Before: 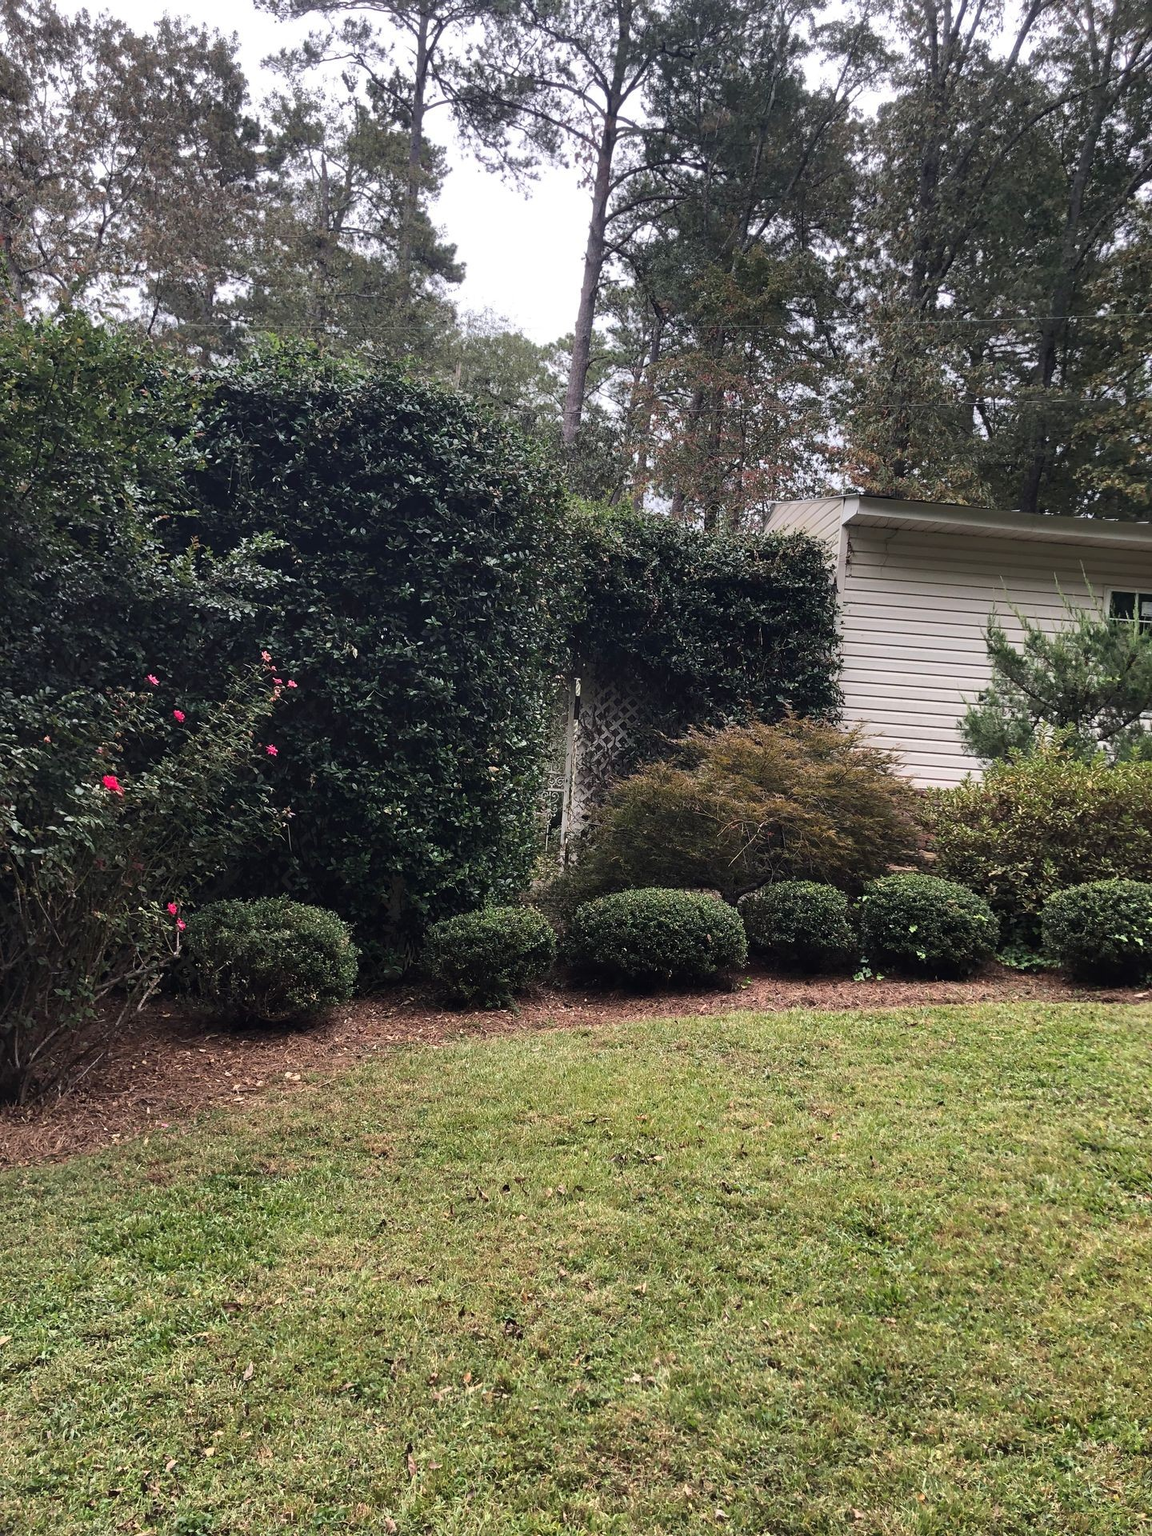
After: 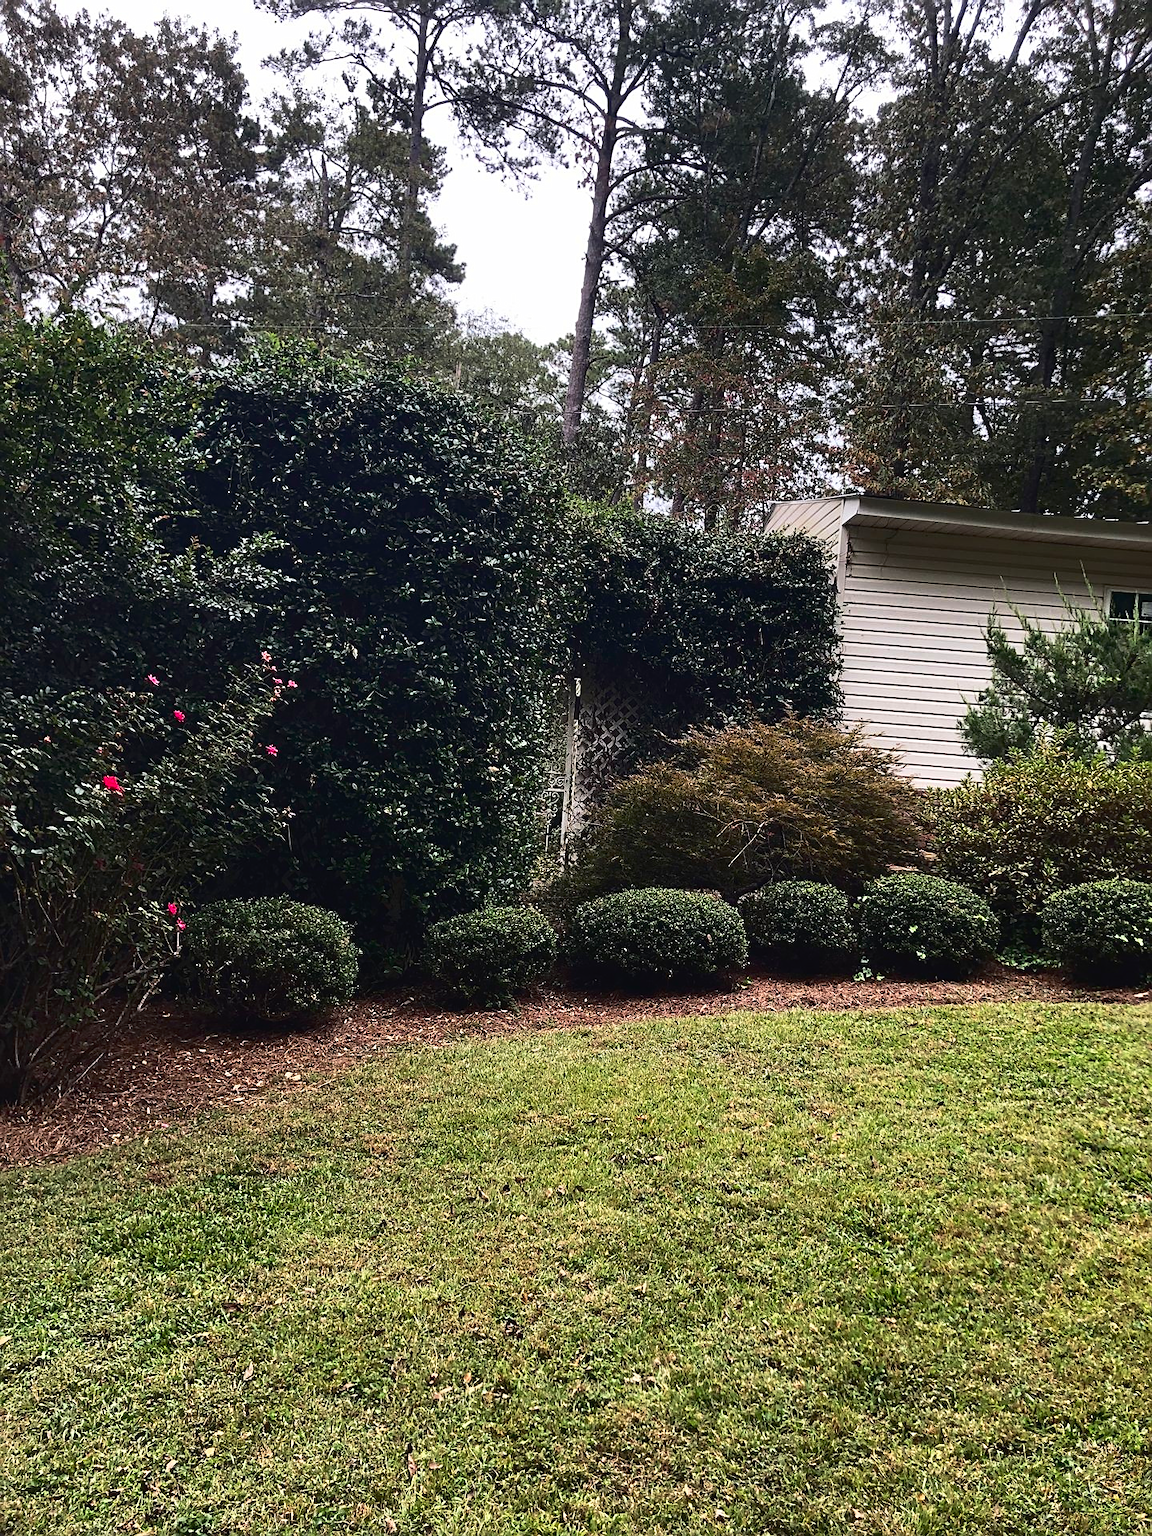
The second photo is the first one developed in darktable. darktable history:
contrast brightness saturation: contrast 0.209, brightness -0.101, saturation 0.213
tone curve: curves: ch0 [(0, 0.024) (0.119, 0.146) (0.474, 0.464) (0.718, 0.721) (0.817, 0.839) (1, 0.998)]; ch1 [(0, 0) (0.377, 0.416) (0.439, 0.451) (0.477, 0.477) (0.501, 0.503) (0.538, 0.544) (0.58, 0.602) (0.664, 0.676) (0.783, 0.804) (1, 1)]; ch2 [(0, 0) (0.38, 0.405) (0.463, 0.456) (0.498, 0.497) (0.524, 0.535) (0.578, 0.576) (0.648, 0.665) (1, 1)], preserve colors none
sharpen: on, module defaults
